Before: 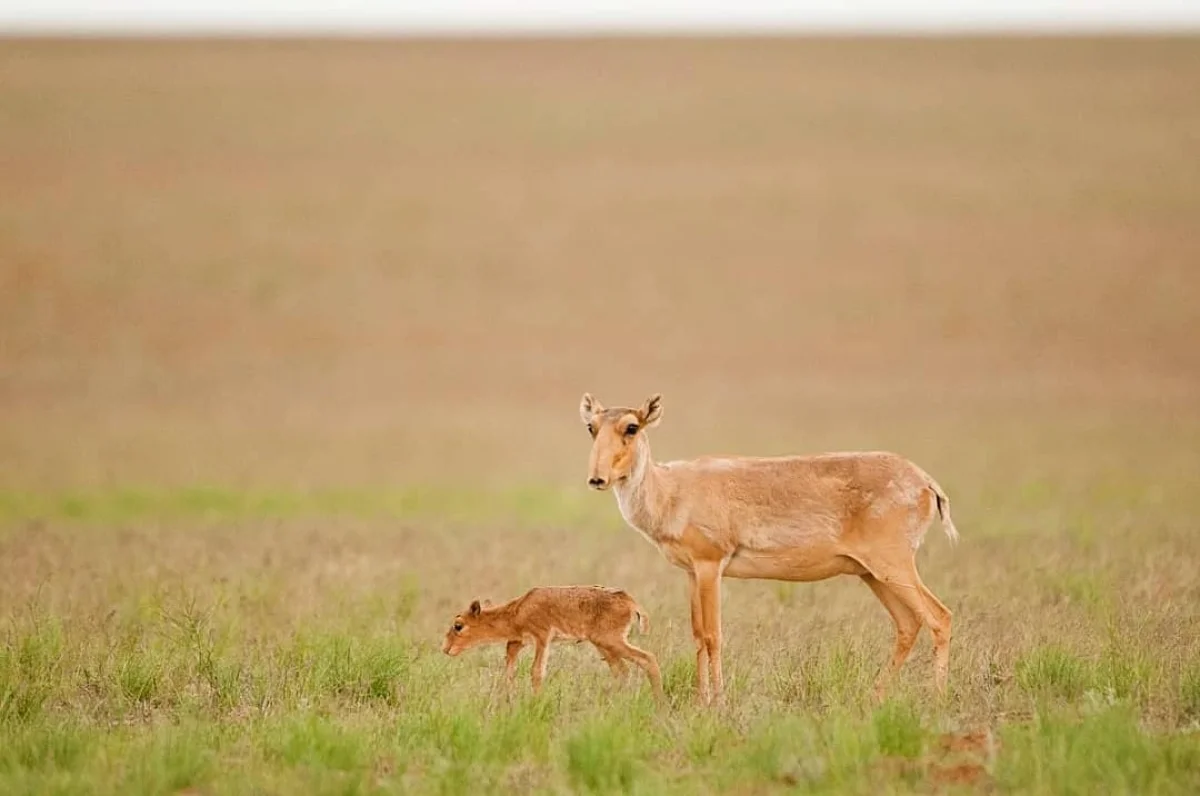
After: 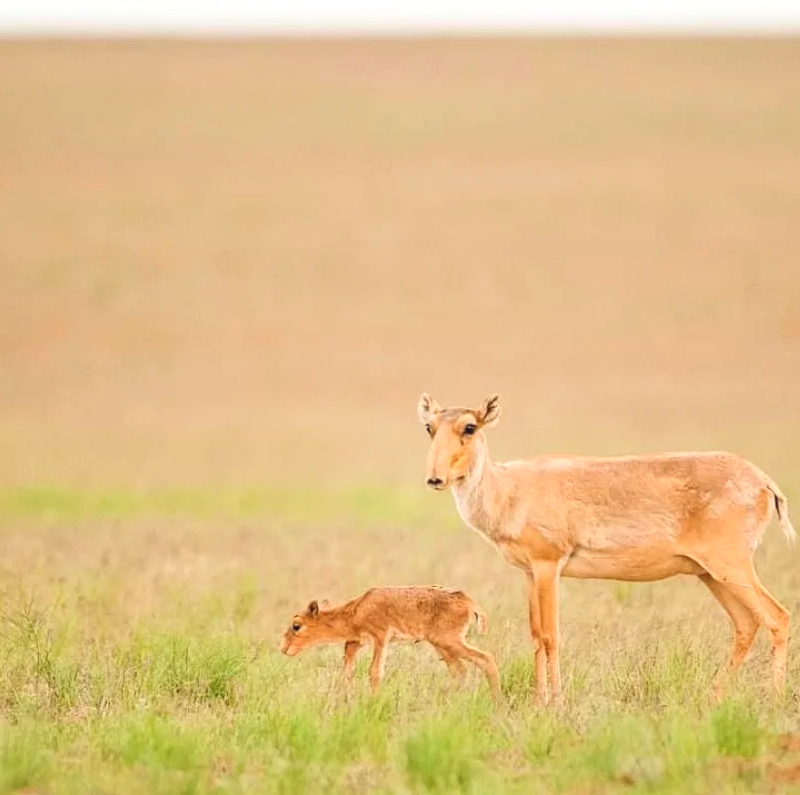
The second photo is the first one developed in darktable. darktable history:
crop and rotate: left 13.537%, right 19.796%
contrast brightness saturation: contrast 0.1, brightness 0.3, saturation 0.14
local contrast: on, module defaults
